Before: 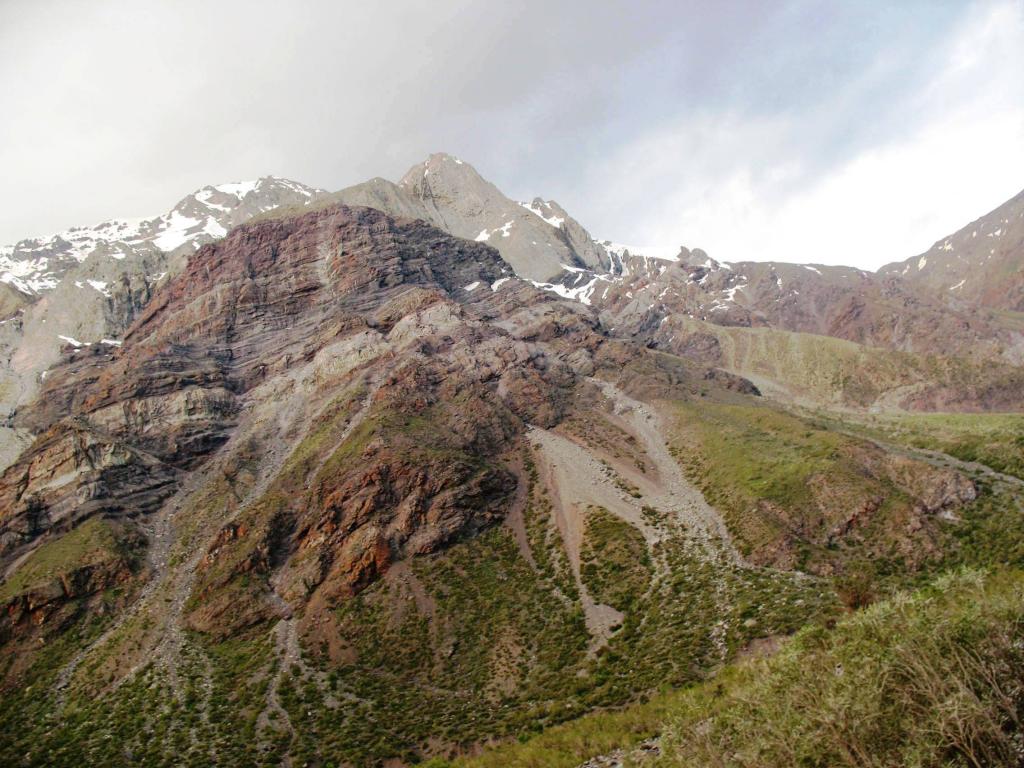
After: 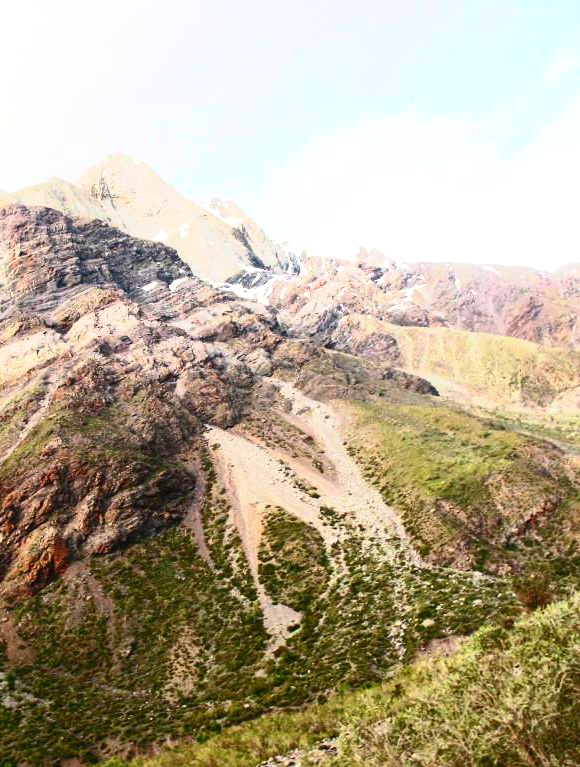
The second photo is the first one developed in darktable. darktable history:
crop: left 31.515%, top 0.021%, right 11.833%
tone equalizer: -8 EV -0.441 EV, -7 EV -0.395 EV, -6 EV -0.298 EV, -5 EV -0.241 EV, -3 EV 0.198 EV, -2 EV 0.324 EV, -1 EV 0.368 EV, +0 EV 0.421 EV
shadows and highlights: on, module defaults
contrast brightness saturation: contrast 0.64, brightness 0.351, saturation 0.149
